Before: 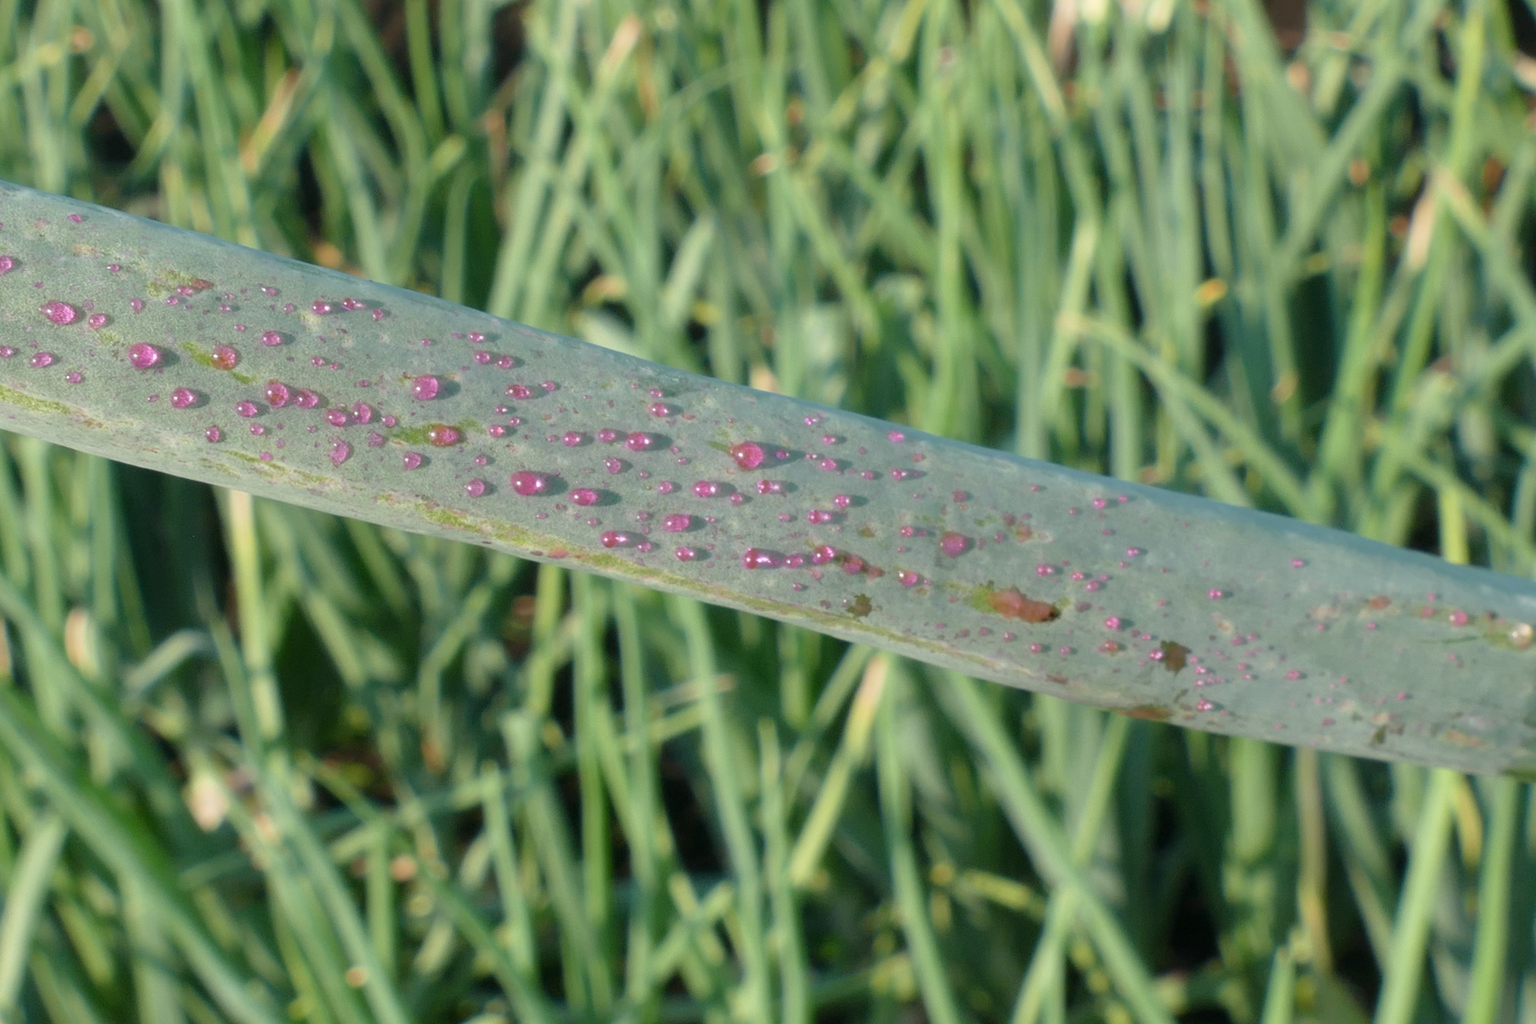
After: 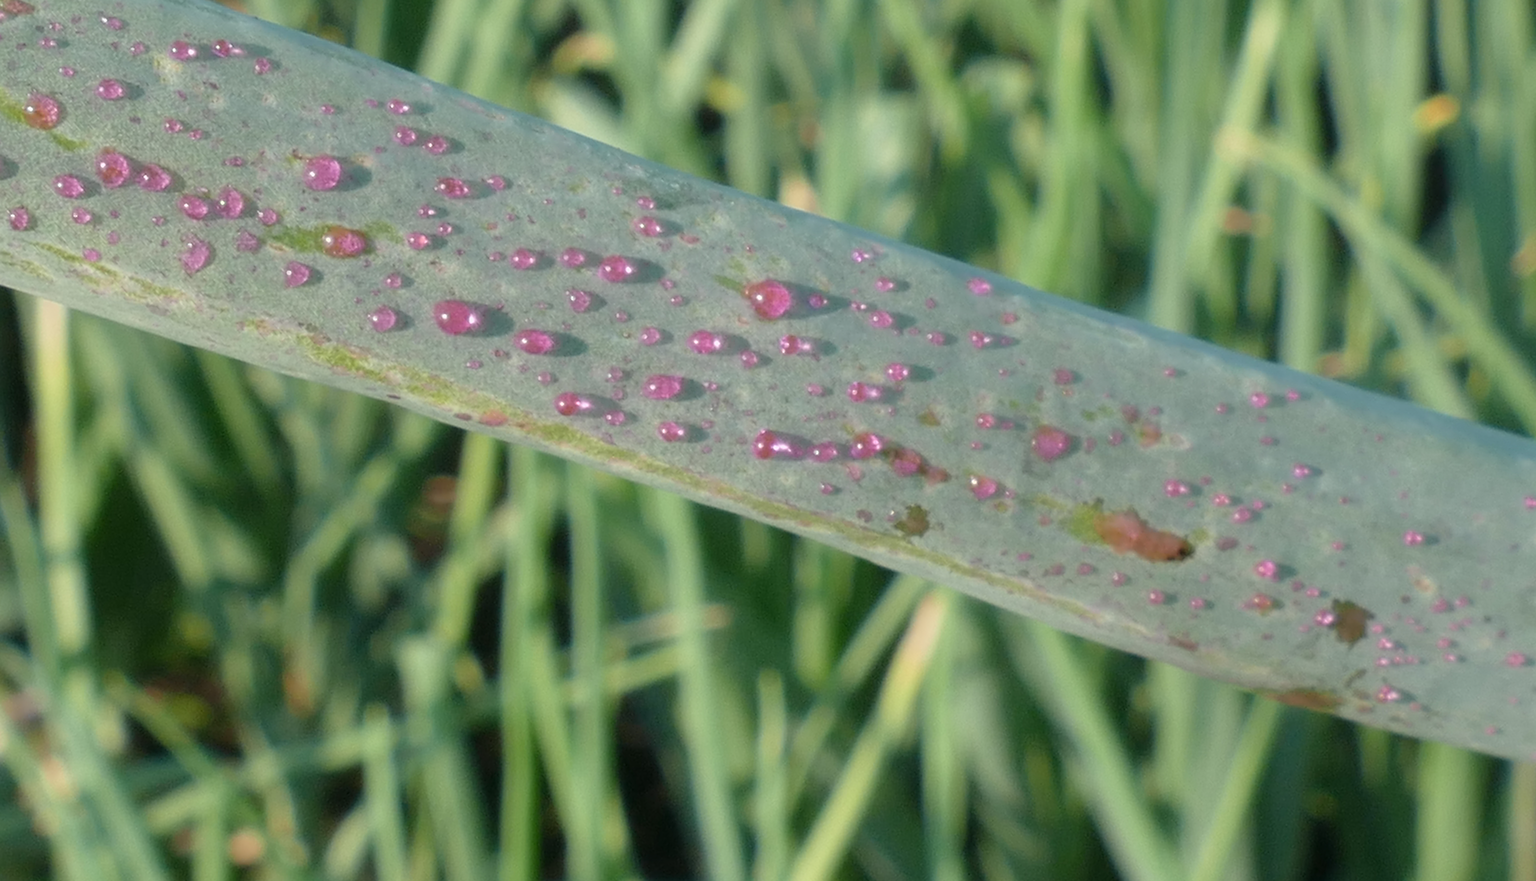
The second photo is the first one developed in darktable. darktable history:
crop and rotate: angle -3.85°, left 9.822%, top 21.083%, right 12.233%, bottom 11.831%
contrast equalizer: y [[0.528, 0.548, 0.563, 0.562, 0.546, 0.526], [0.55 ×6], [0 ×6], [0 ×6], [0 ×6]], mix -0.196
sharpen: on, module defaults
